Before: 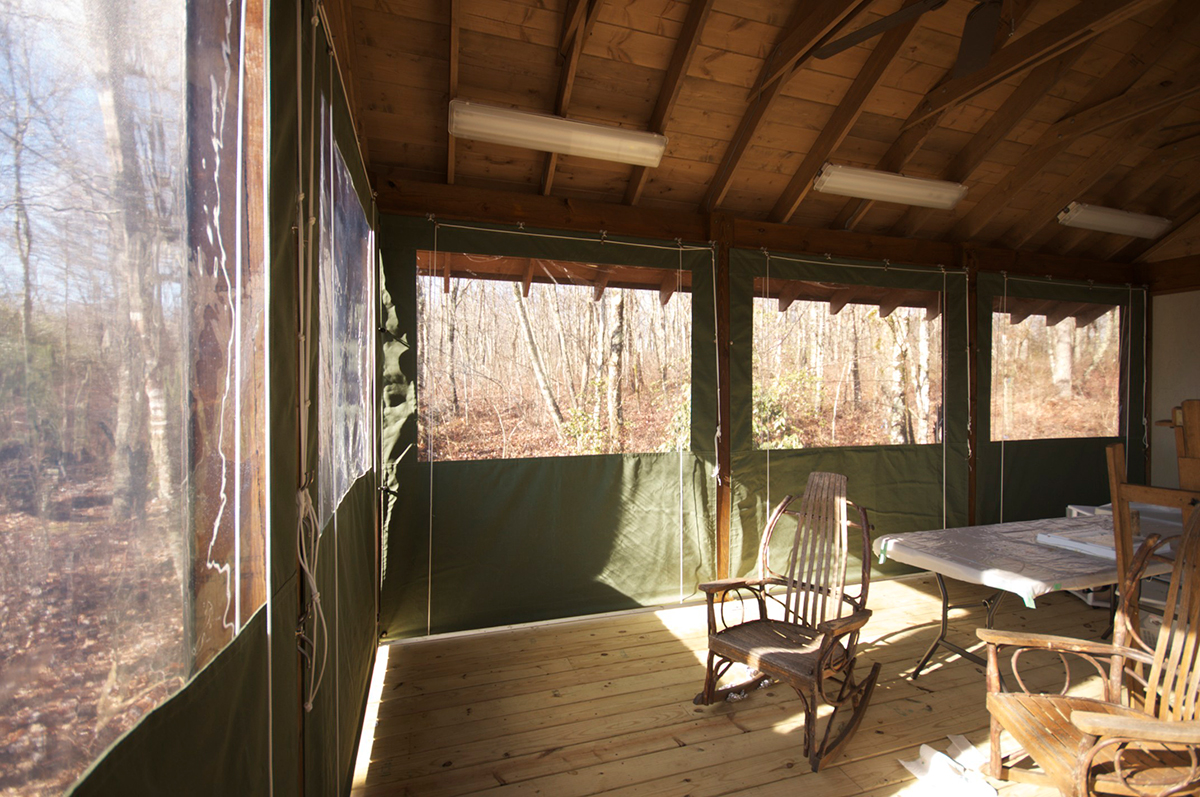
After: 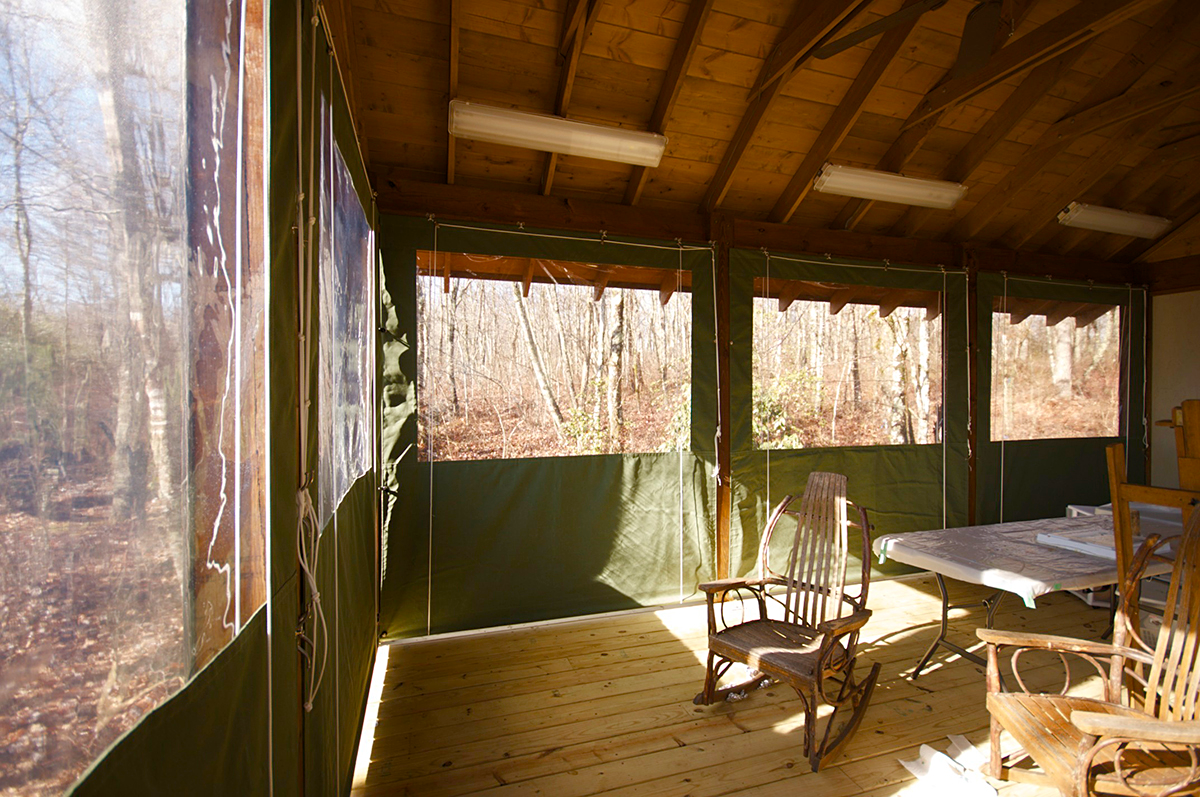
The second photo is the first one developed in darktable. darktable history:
sharpen: amount 0.2
color balance rgb: perceptual saturation grading › global saturation 20%, perceptual saturation grading › highlights -25%, perceptual saturation grading › shadows 50%
